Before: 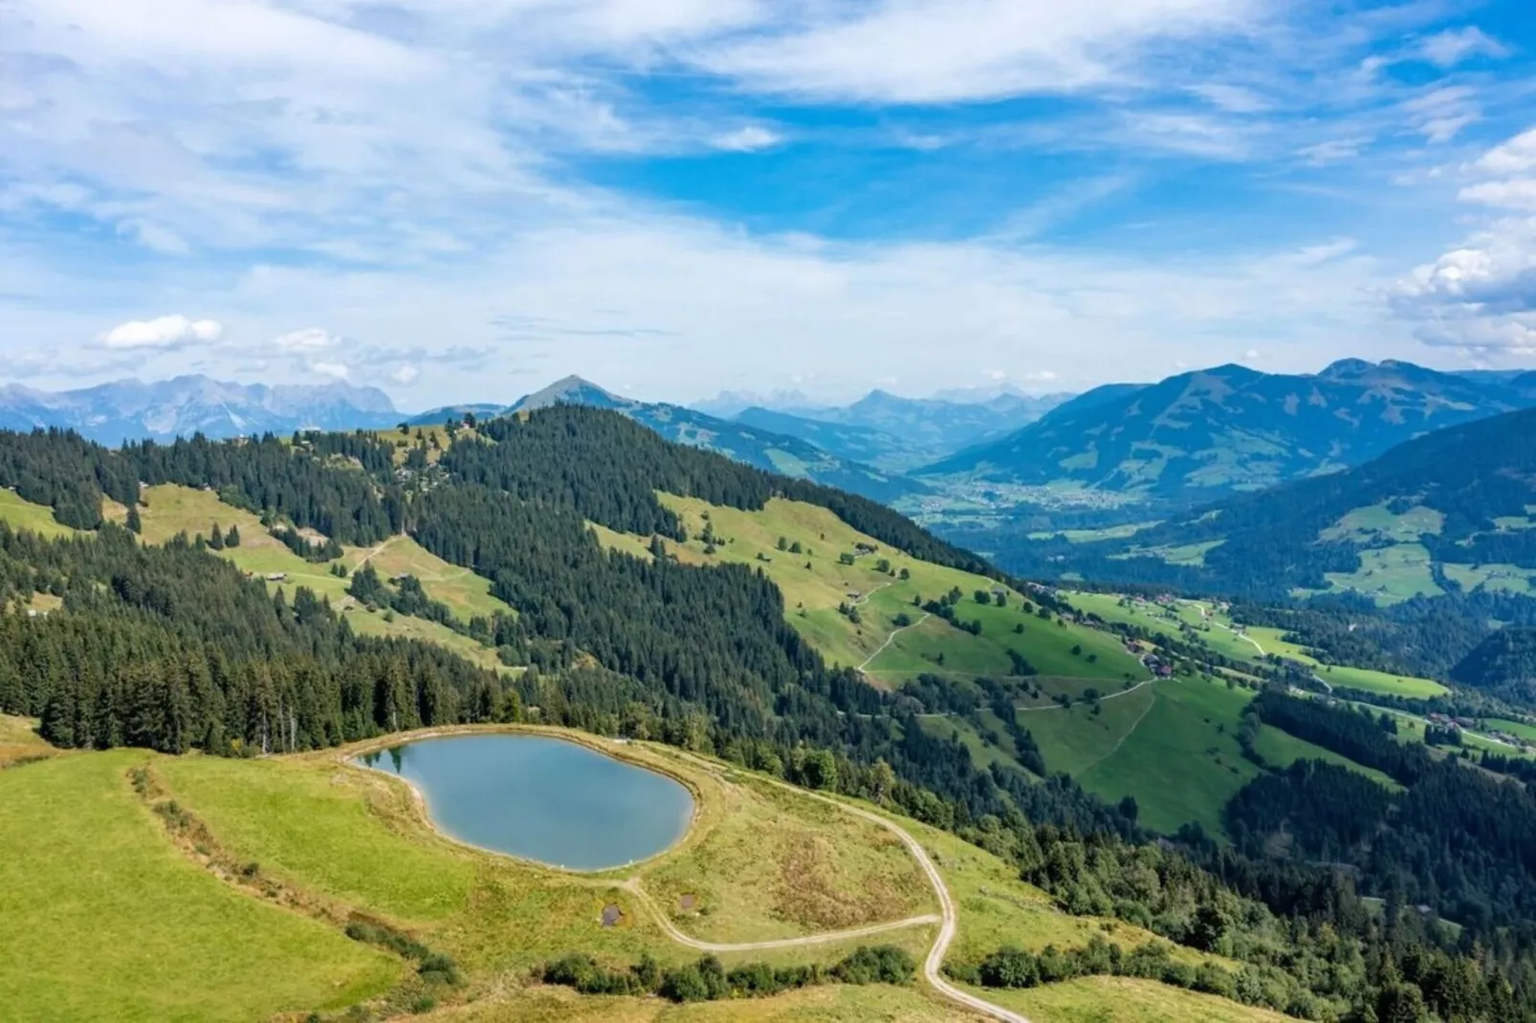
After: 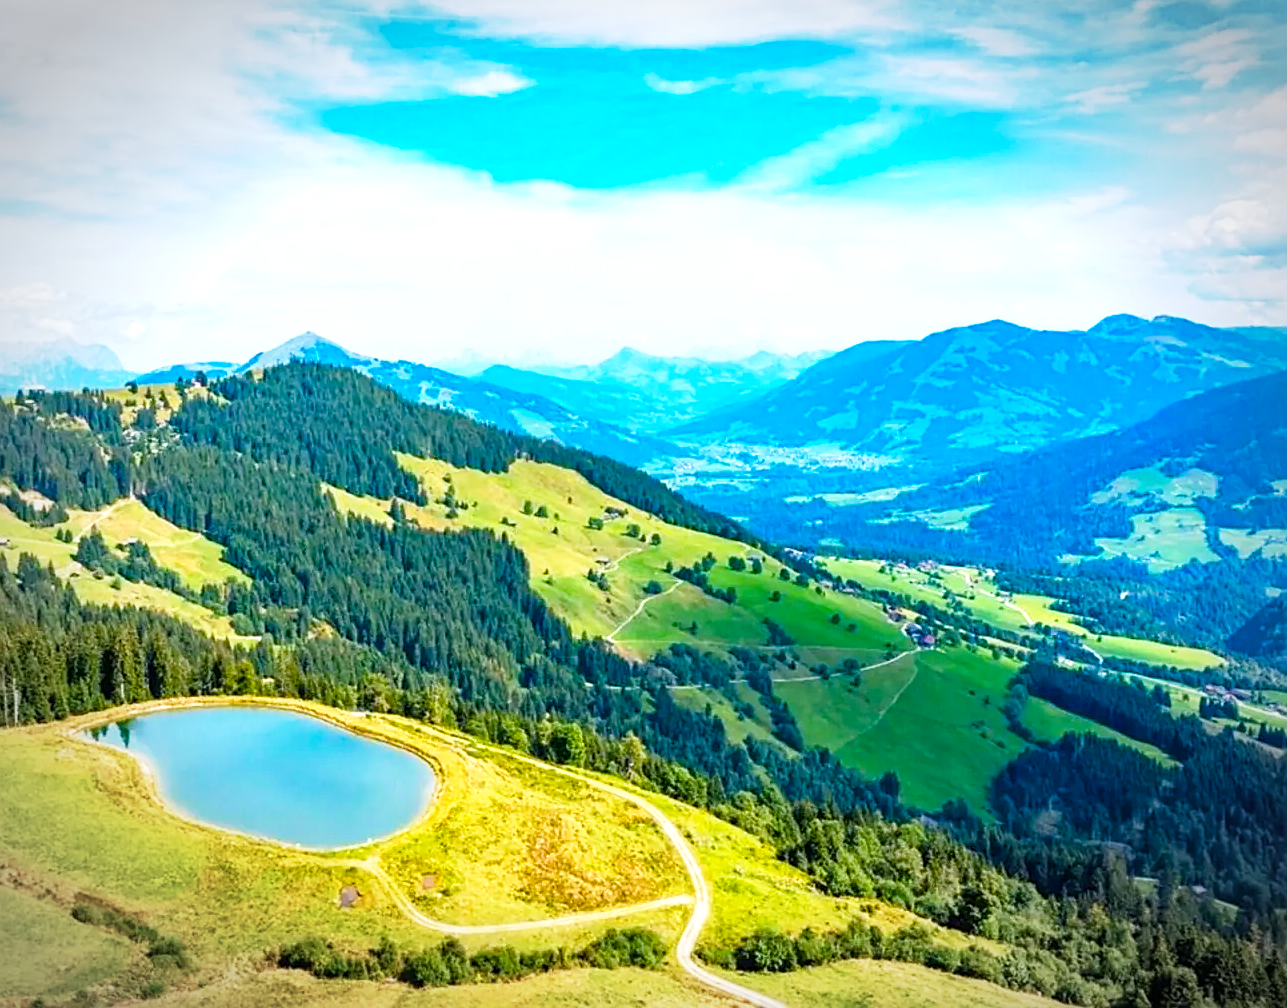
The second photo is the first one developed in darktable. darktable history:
exposure: black level correction 0, exposure 0.696 EV, compensate highlight preservation false
base curve: curves: ch0 [(0, 0) (0.688, 0.865) (1, 1)], preserve colors none
sharpen: on, module defaults
crop and rotate: left 18.092%, top 5.754%, right 1.753%
vignetting: automatic ratio true, unbound false
color balance rgb: linear chroma grading › global chroma 15.312%, perceptual saturation grading › global saturation 20%, perceptual saturation grading › highlights -25.754%, perceptual saturation grading › shadows 24.513%, global vibrance 44.557%
